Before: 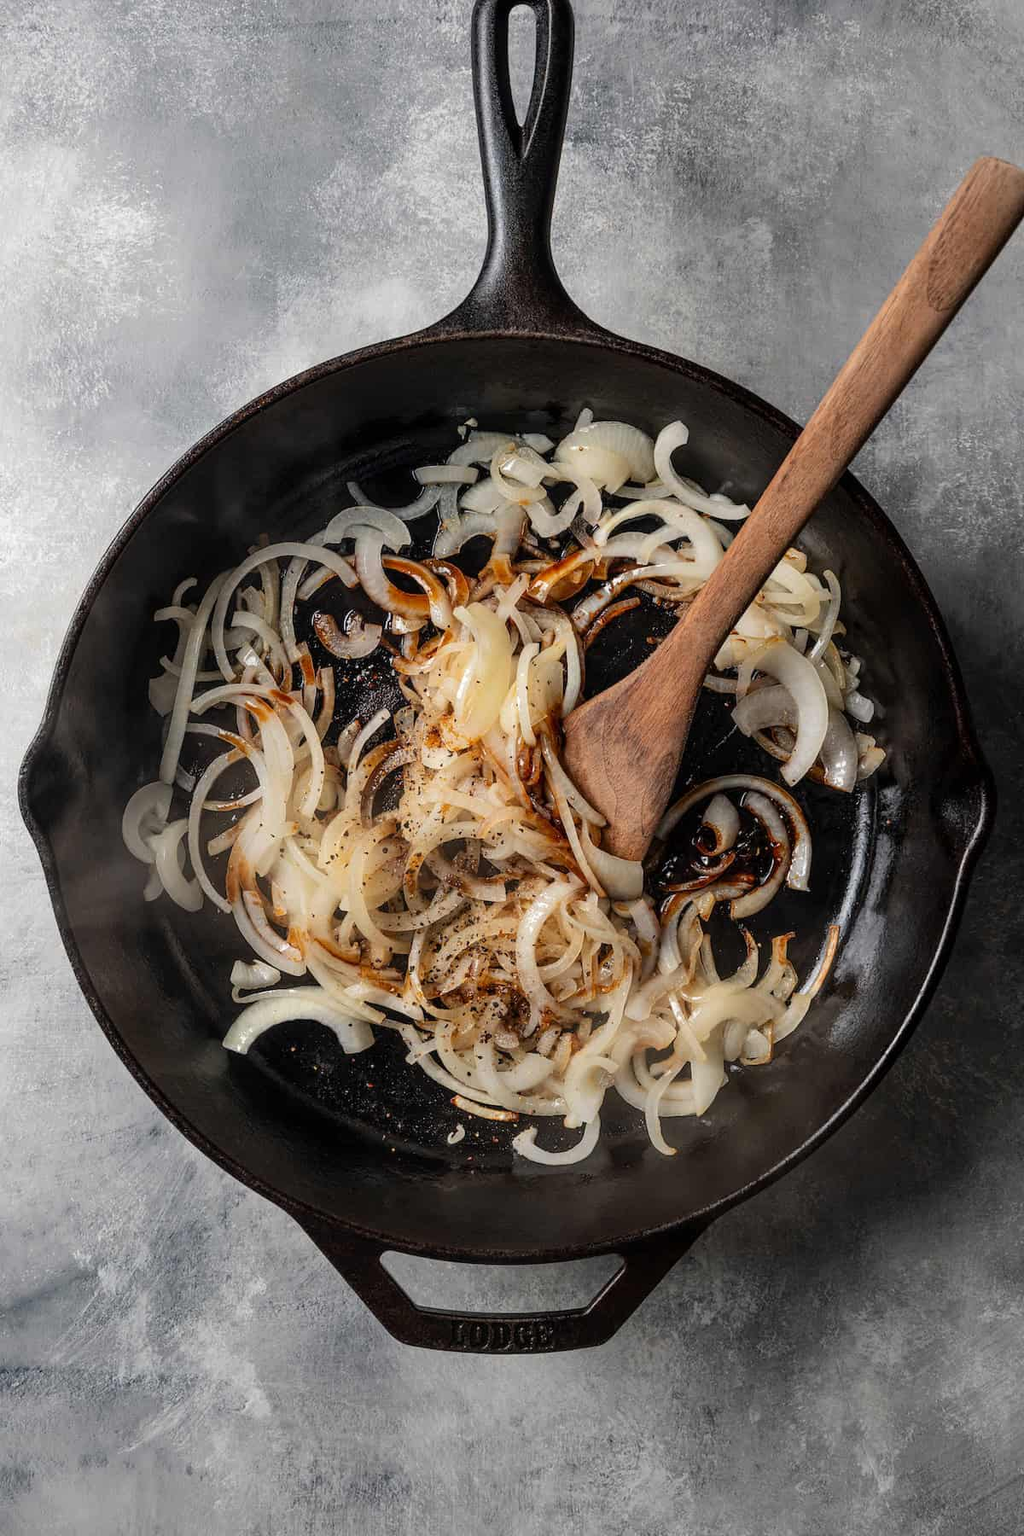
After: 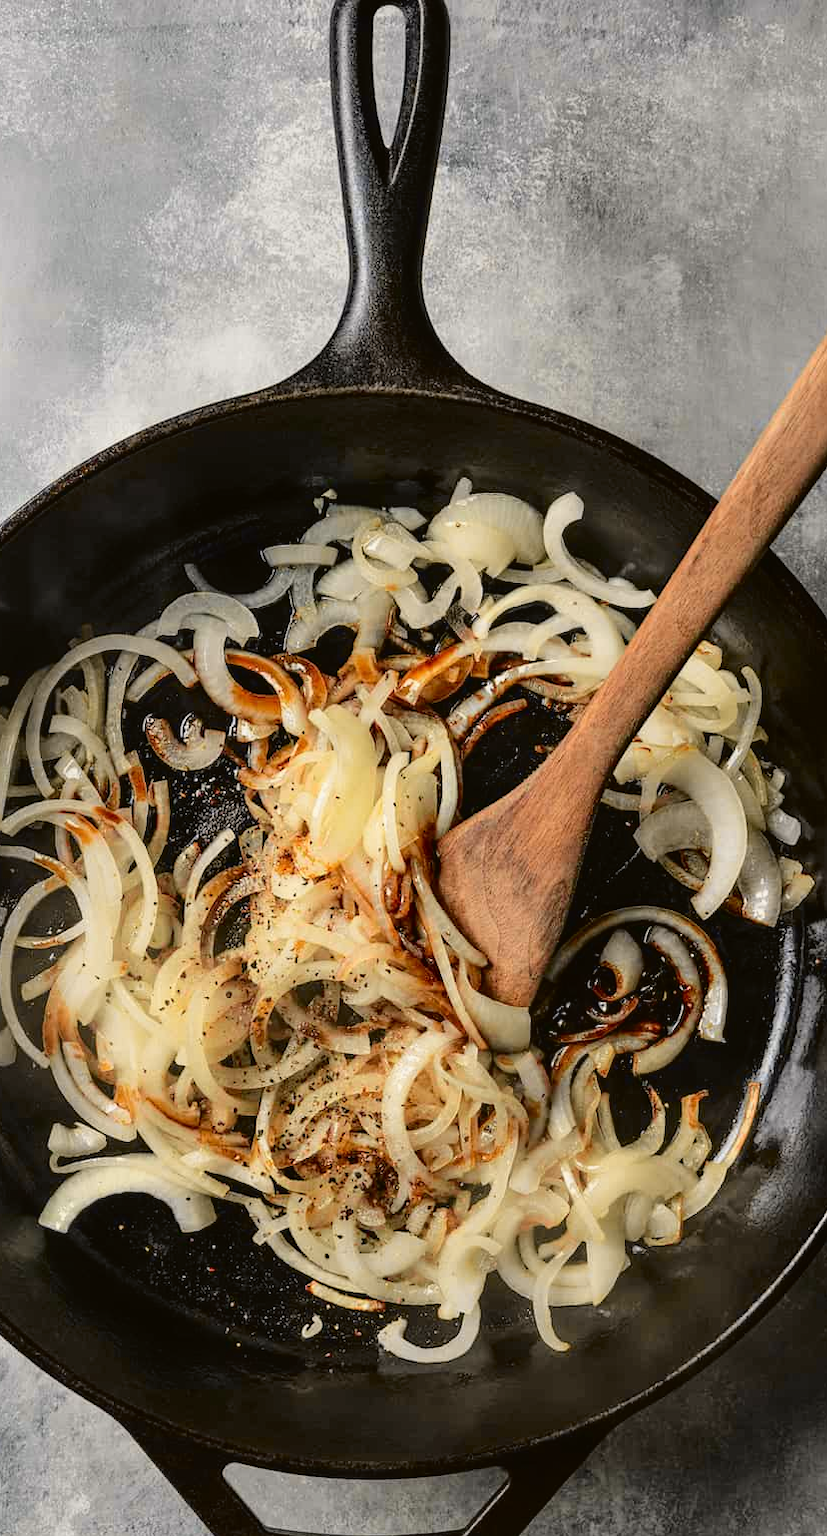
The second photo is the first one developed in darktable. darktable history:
crop: left 18.524%, right 12.311%, bottom 14.448%
tone curve: curves: ch0 [(0, 0.021) (0.049, 0.044) (0.152, 0.14) (0.328, 0.377) (0.473, 0.543) (0.641, 0.705) (0.85, 0.894) (1, 0.969)]; ch1 [(0, 0) (0.302, 0.331) (0.433, 0.432) (0.472, 0.47) (0.502, 0.503) (0.527, 0.516) (0.564, 0.573) (0.614, 0.626) (0.677, 0.701) (0.859, 0.885) (1, 1)]; ch2 [(0, 0) (0.33, 0.301) (0.447, 0.44) (0.487, 0.496) (0.502, 0.516) (0.535, 0.563) (0.565, 0.597) (0.608, 0.641) (1, 1)], color space Lab, independent channels, preserve colors none
